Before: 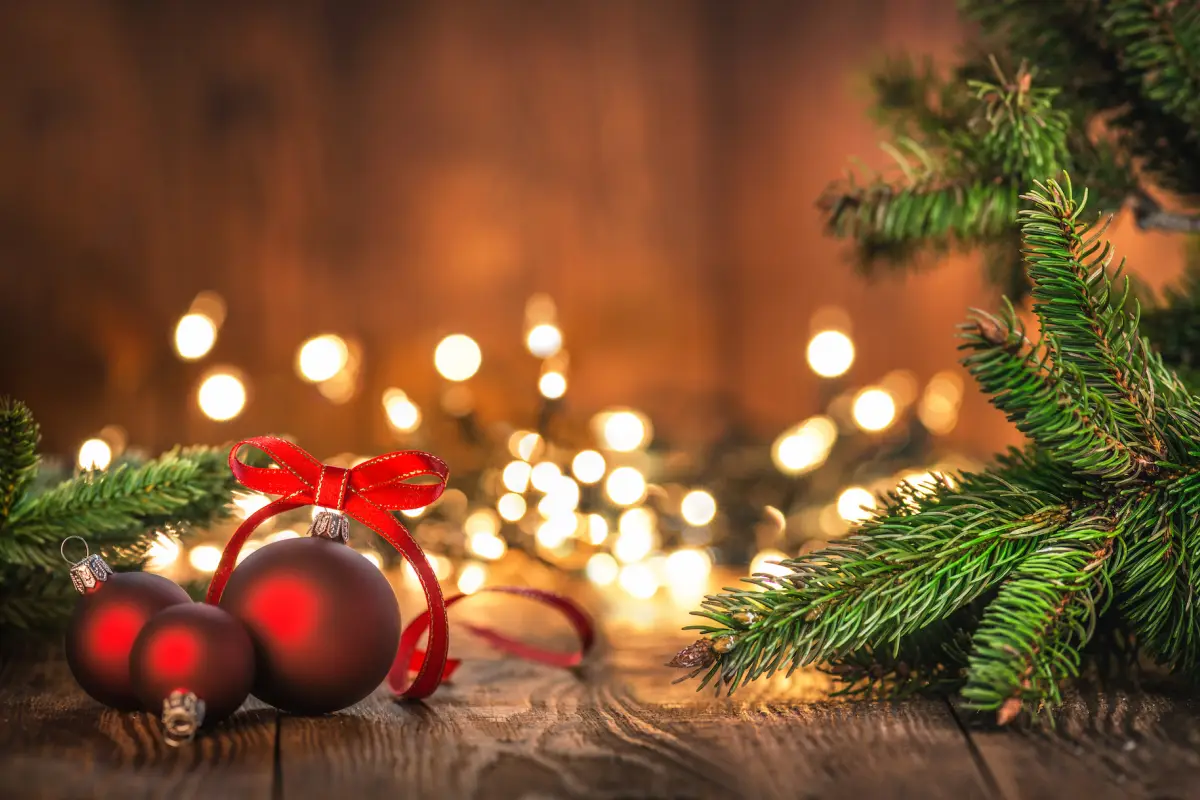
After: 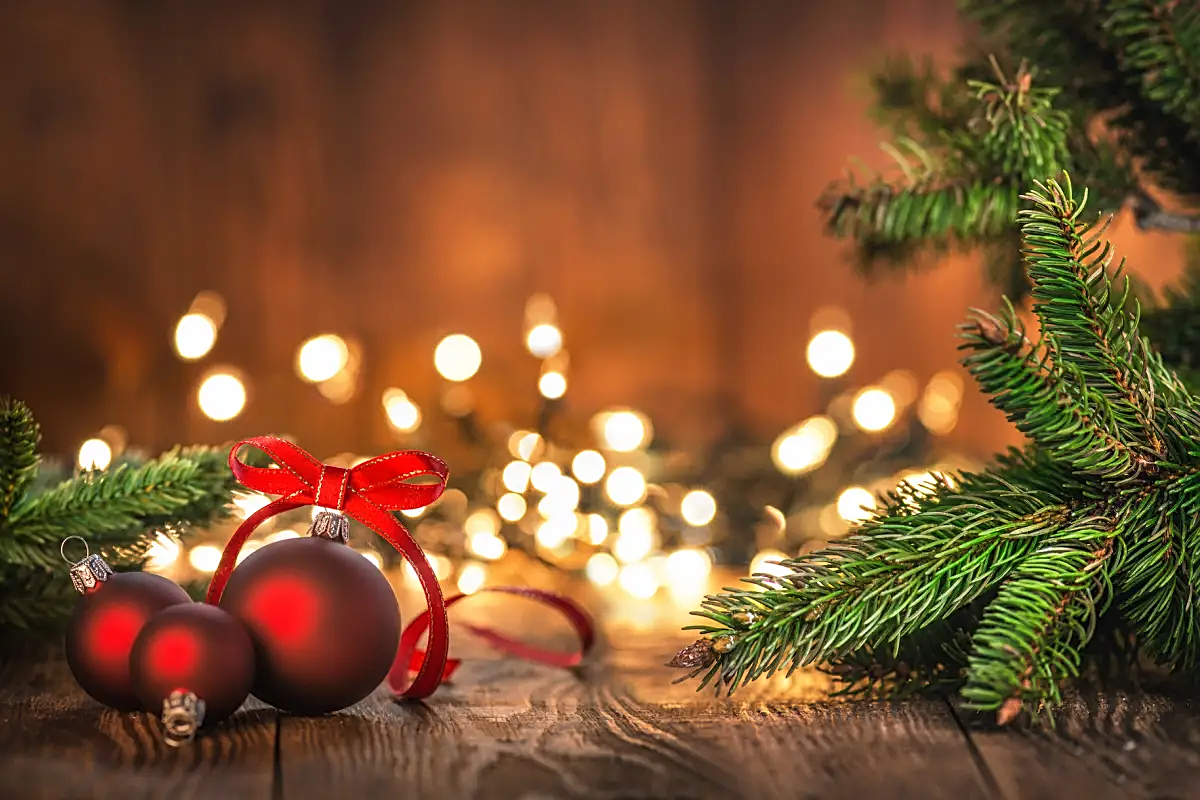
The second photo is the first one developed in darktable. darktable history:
sharpen: amount 0.539
